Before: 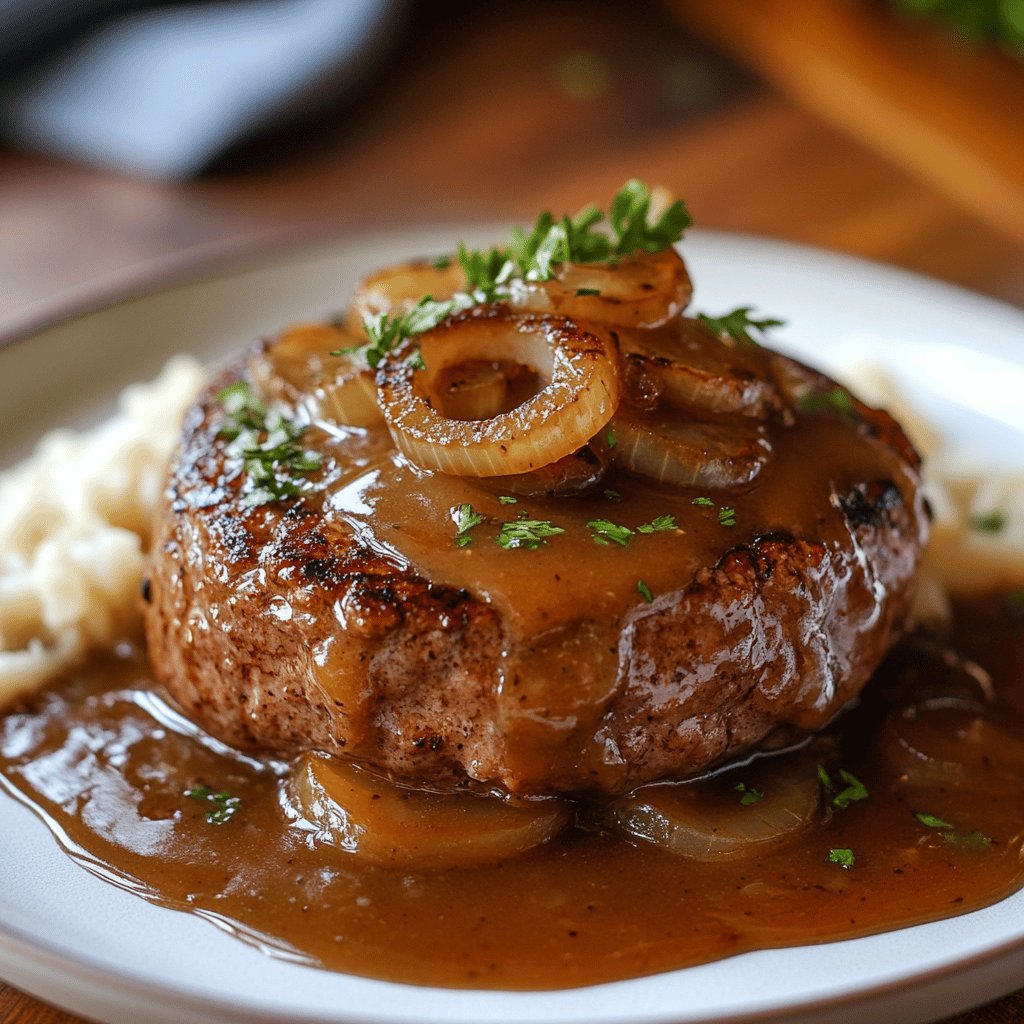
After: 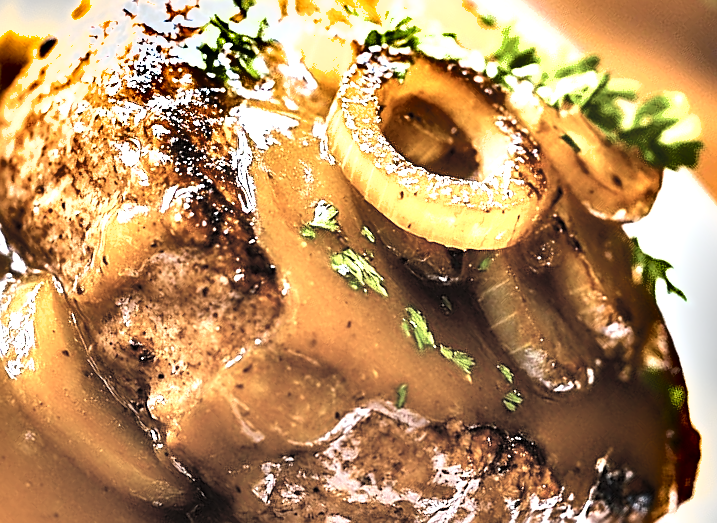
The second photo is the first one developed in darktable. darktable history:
exposure: black level correction 0, exposure 1.278 EV, compensate highlight preservation false
contrast brightness saturation: brightness 0.19, saturation -0.49
color balance rgb: perceptual saturation grading › global saturation 29.799%, global vibrance 35.745%, contrast 10.387%
crop and rotate: angle -44.65°, top 16.064%, right 0.898%, bottom 11.651%
sharpen: on, module defaults
tone equalizer: -8 EV -1.05 EV, -7 EV -1.02 EV, -6 EV -0.84 EV, -5 EV -0.587 EV, -3 EV 0.55 EV, -2 EV 0.879 EV, -1 EV 0.995 EV, +0 EV 1.06 EV, smoothing diameter 2.04%, edges refinement/feathering 18.1, mask exposure compensation -1.57 EV, filter diffusion 5
shadows and highlights: white point adjustment 0.036, soften with gaussian
